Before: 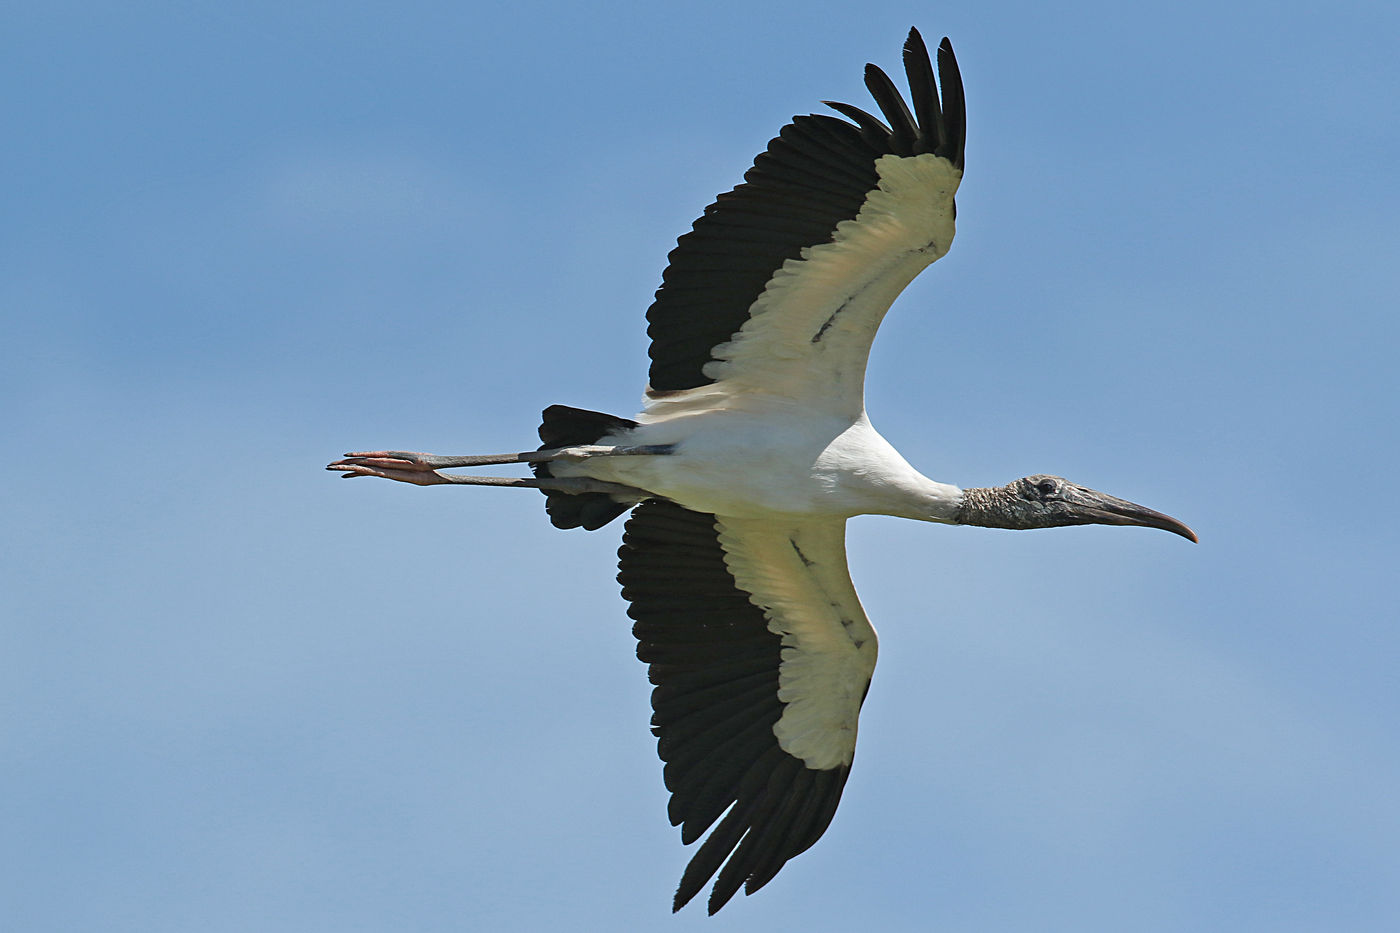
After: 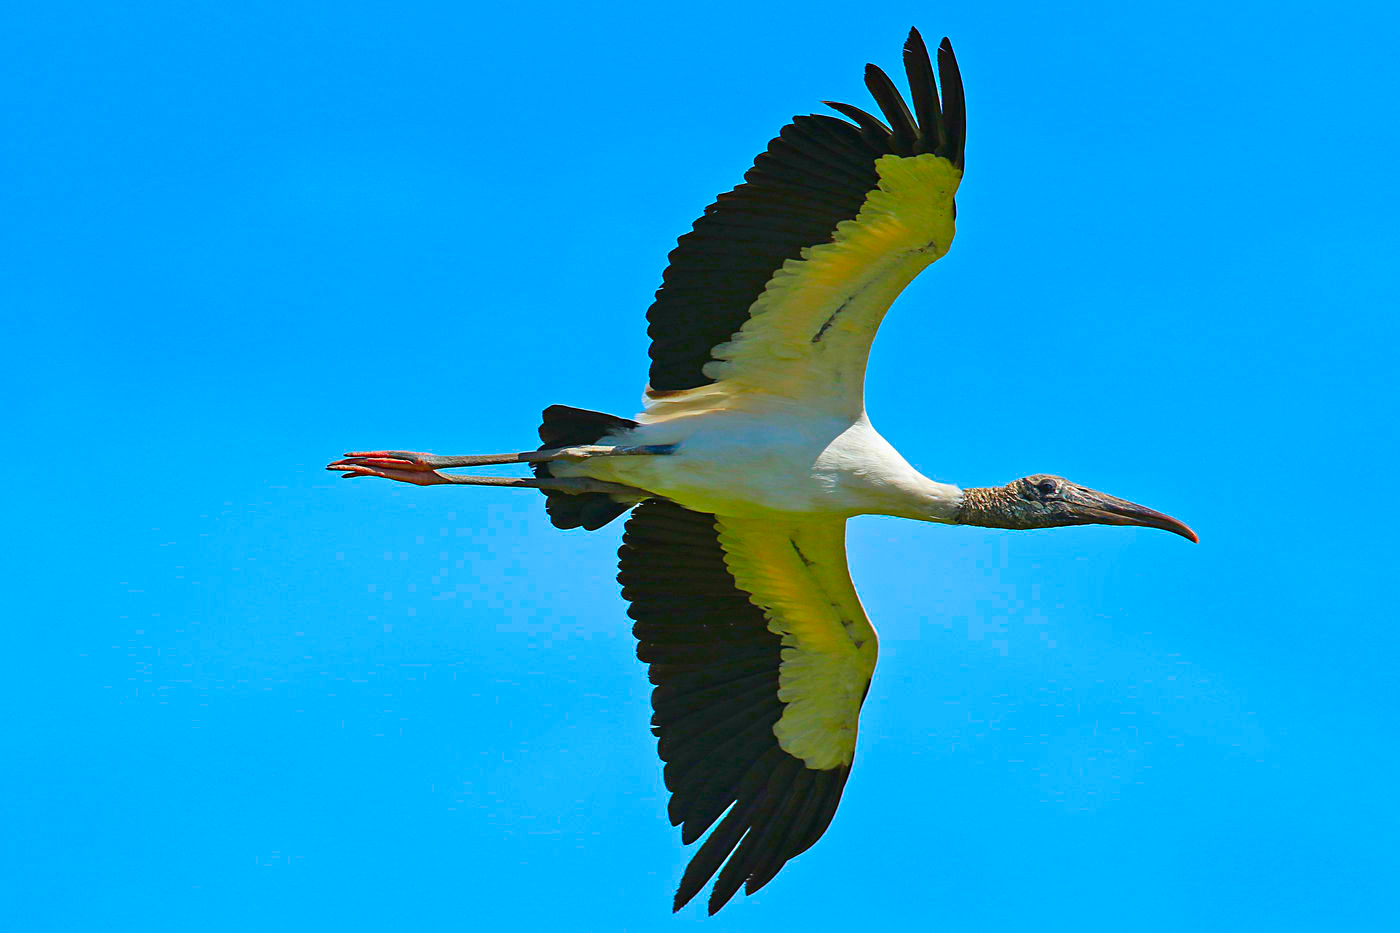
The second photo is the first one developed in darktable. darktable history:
color correction: highlights b* 0.011, saturation 2.96
